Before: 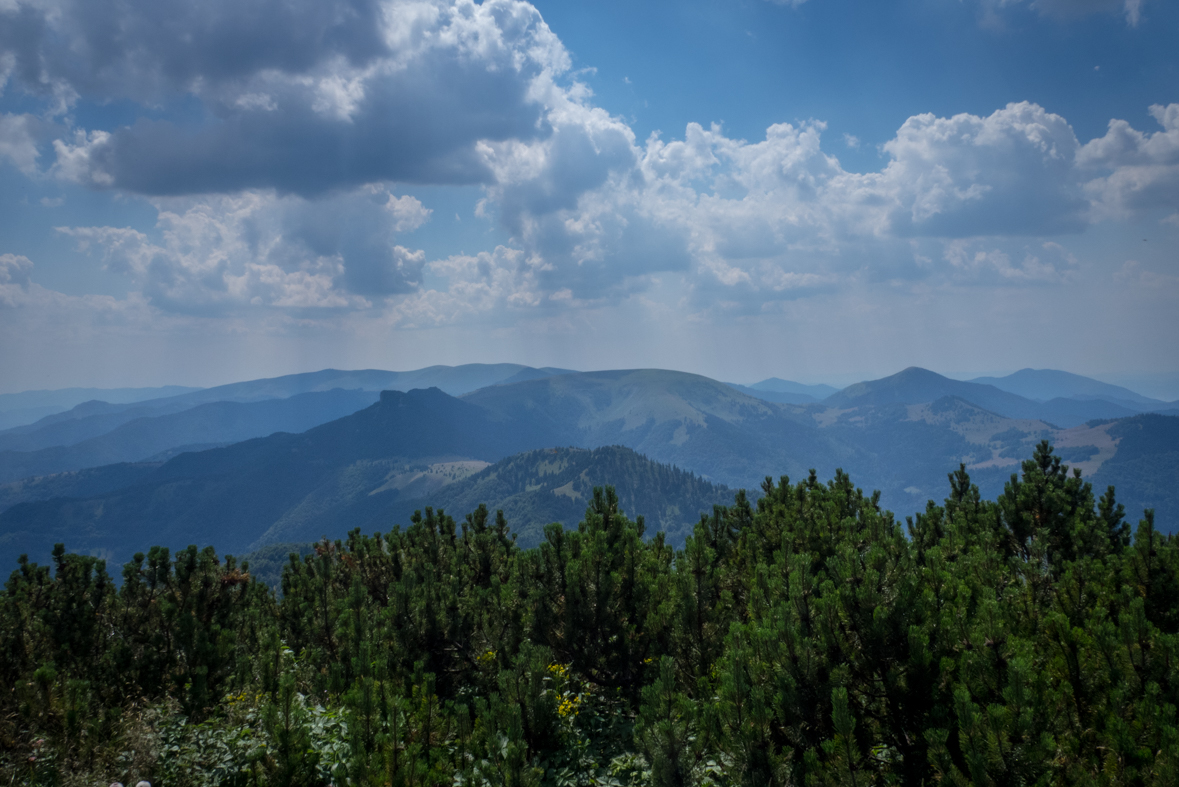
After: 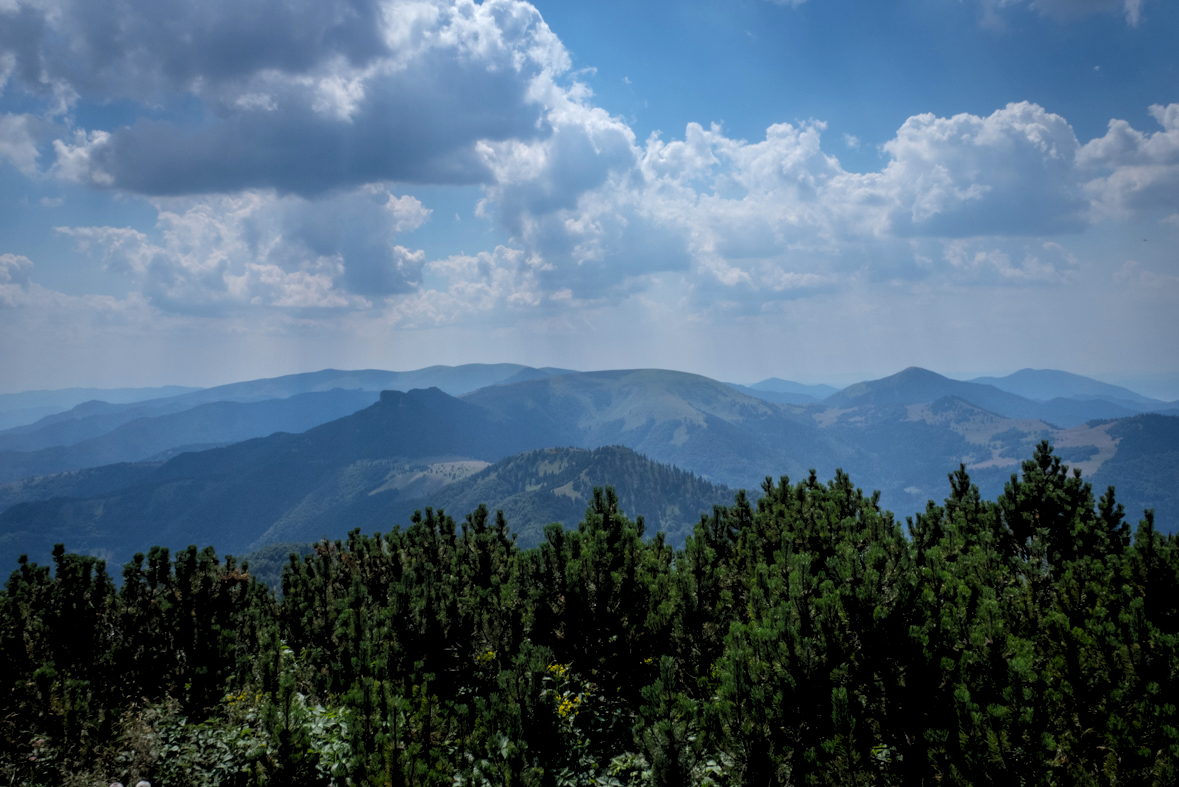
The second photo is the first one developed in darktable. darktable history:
bloom: size 15%, threshold 97%, strength 7%
rgb levels: levels [[0.01, 0.419, 0.839], [0, 0.5, 1], [0, 0.5, 1]]
